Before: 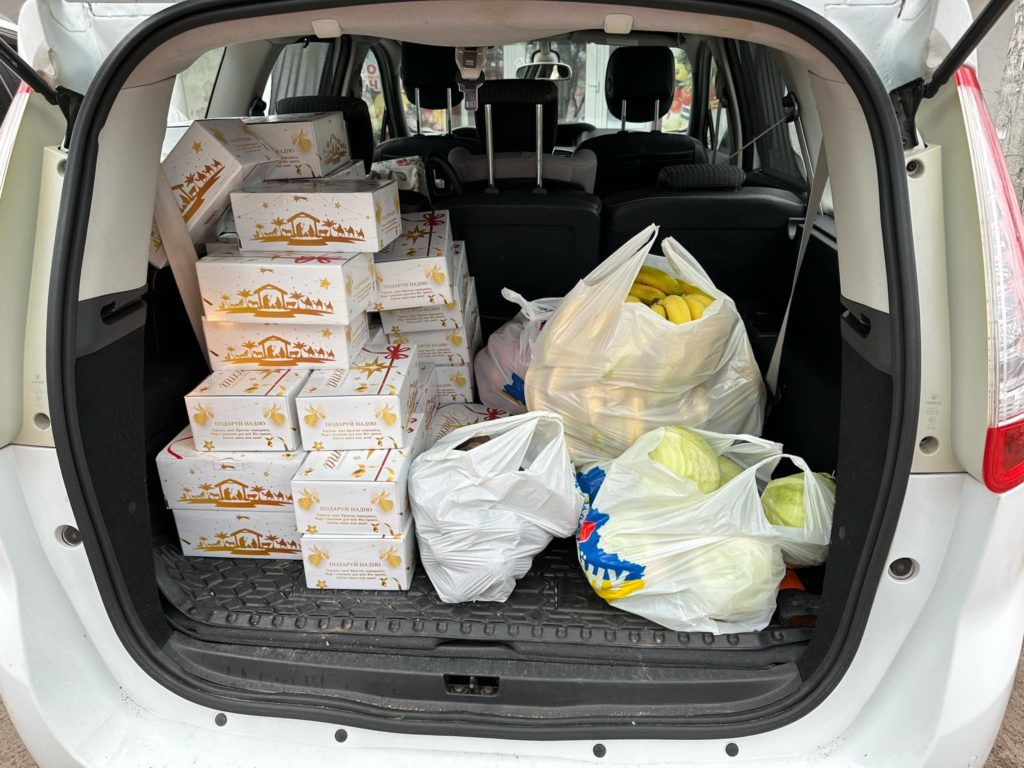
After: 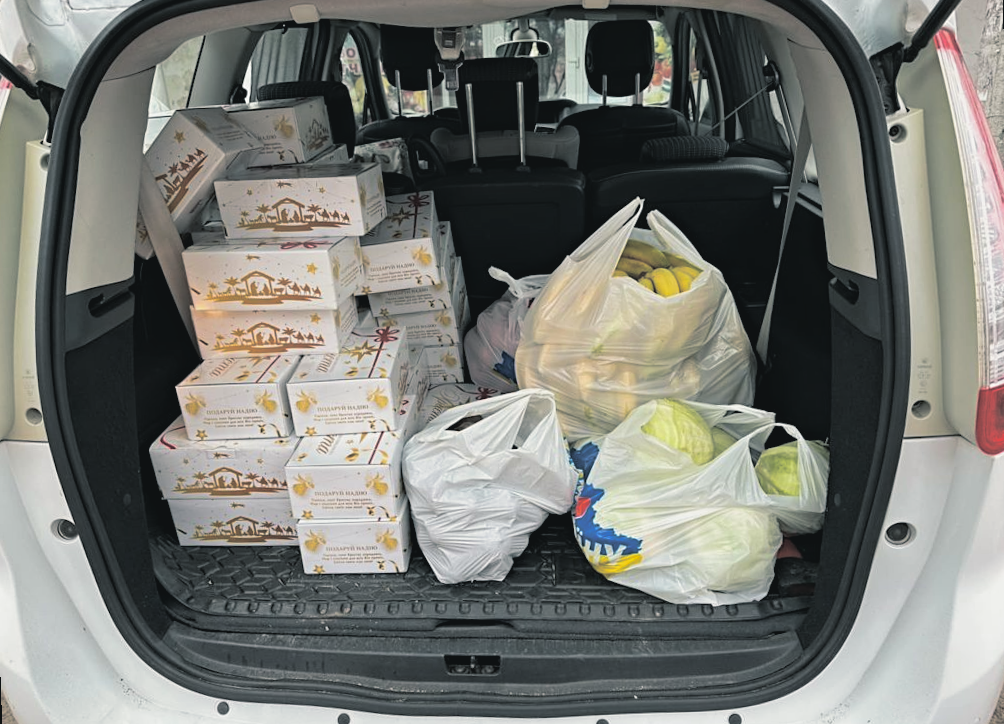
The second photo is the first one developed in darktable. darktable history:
white balance: emerald 1
rotate and perspective: rotation -2°, crop left 0.022, crop right 0.978, crop top 0.049, crop bottom 0.951
split-toning: shadows › hue 201.6°, shadows › saturation 0.16, highlights › hue 50.4°, highlights › saturation 0.2, balance -49.9
contrast brightness saturation: contrast -0.1, saturation -0.1
haze removal: compatibility mode true, adaptive false
exposure: compensate highlight preservation false
sharpen: amount 0.2
